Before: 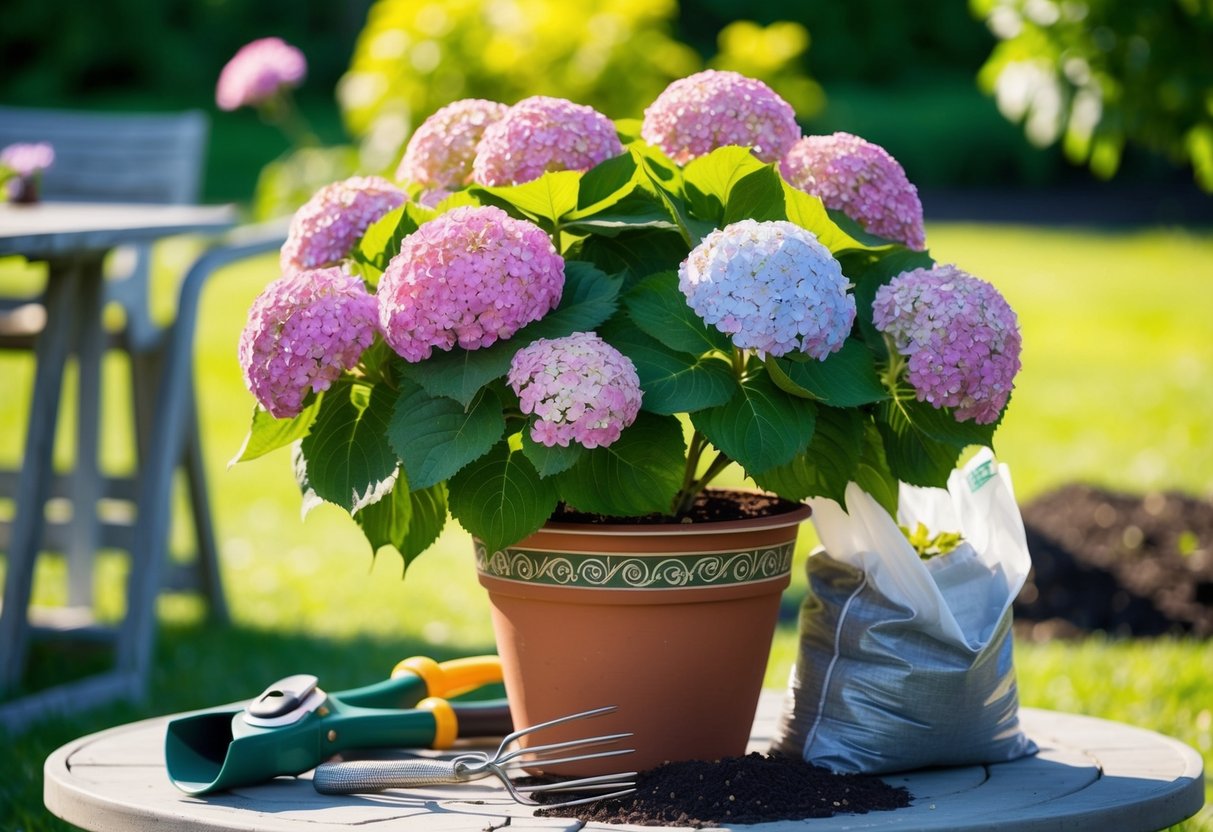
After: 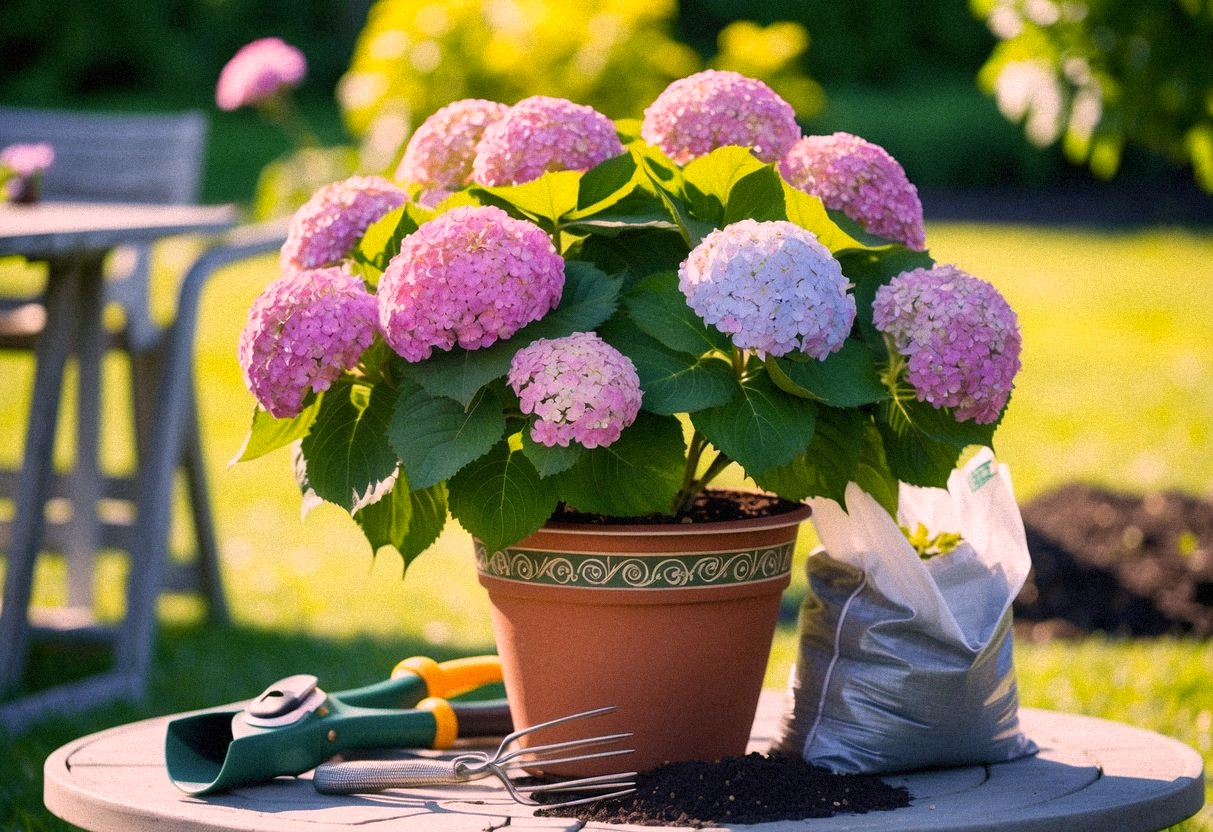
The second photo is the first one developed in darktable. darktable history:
color correction: highlights a* 14.52, highlights b* 4.84
grain: mid-tones bias 0%
